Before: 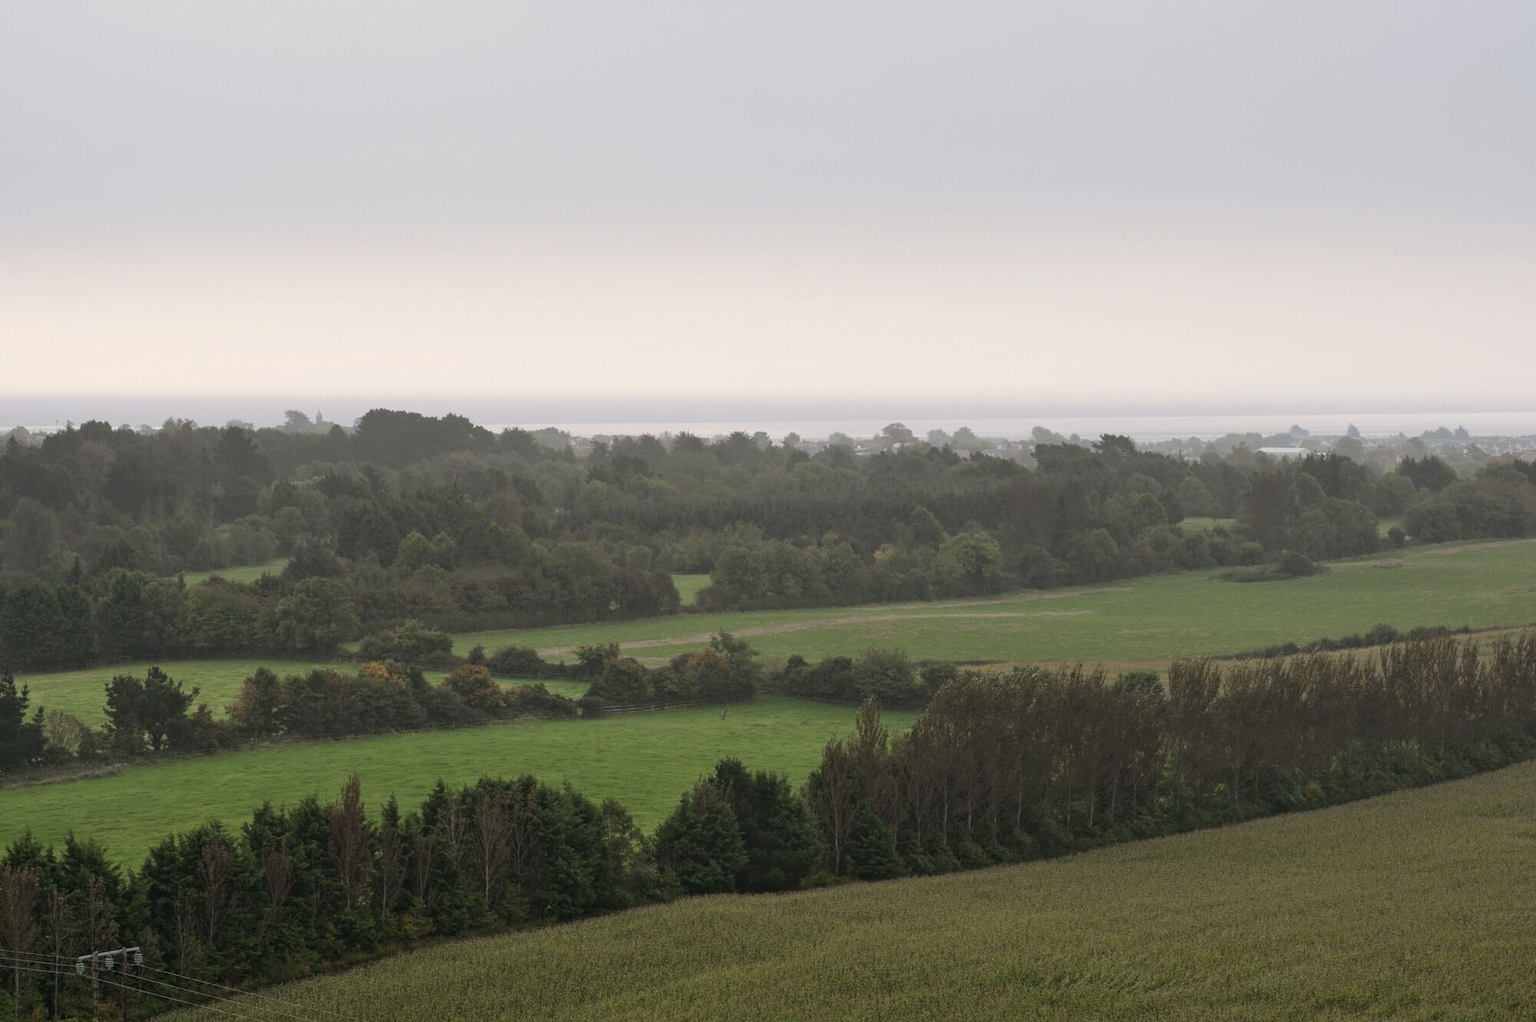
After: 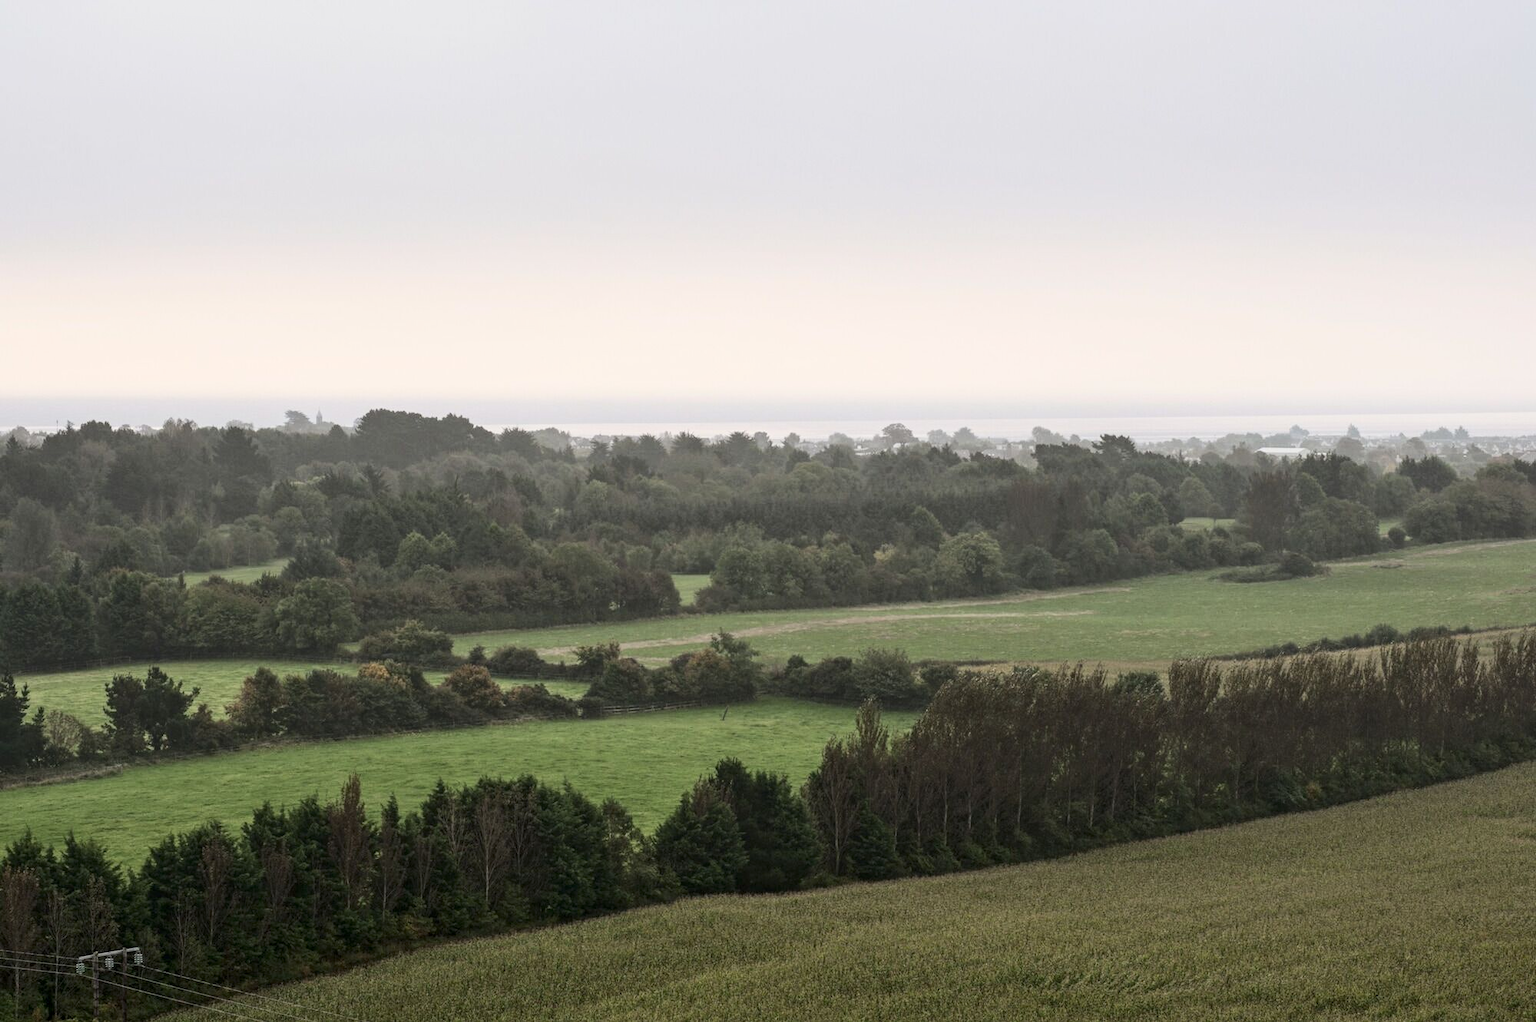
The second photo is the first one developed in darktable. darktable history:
local contrast: on, module defaults
contrast brightness saturation: contrast 0.24, brightness 0.09
